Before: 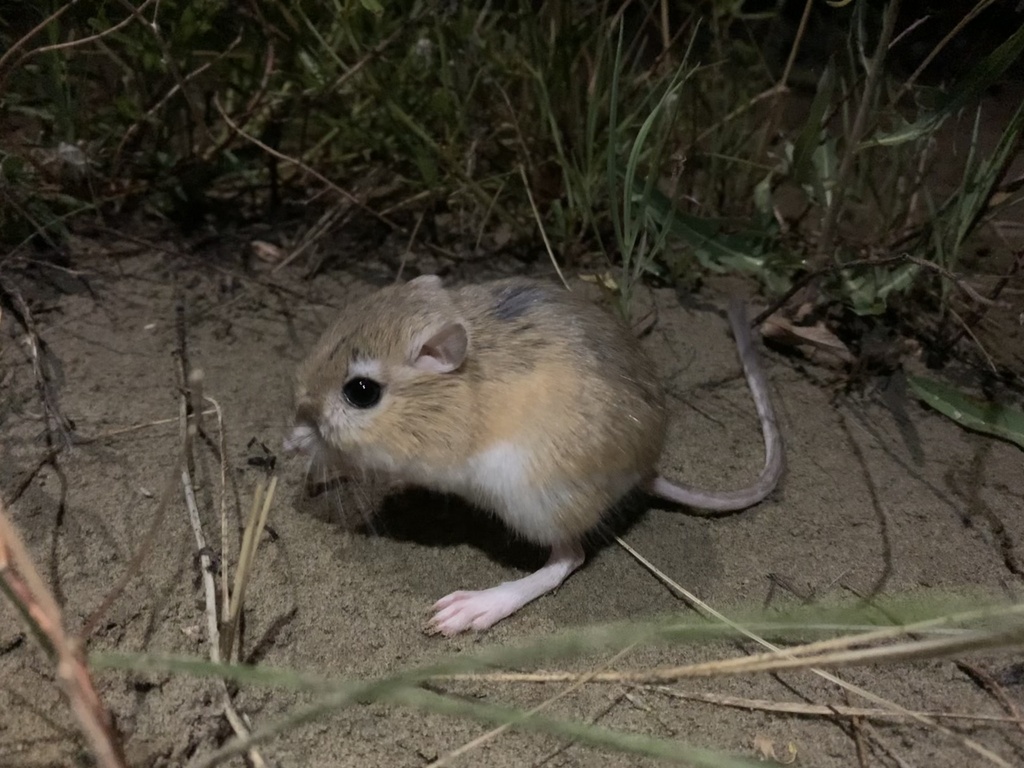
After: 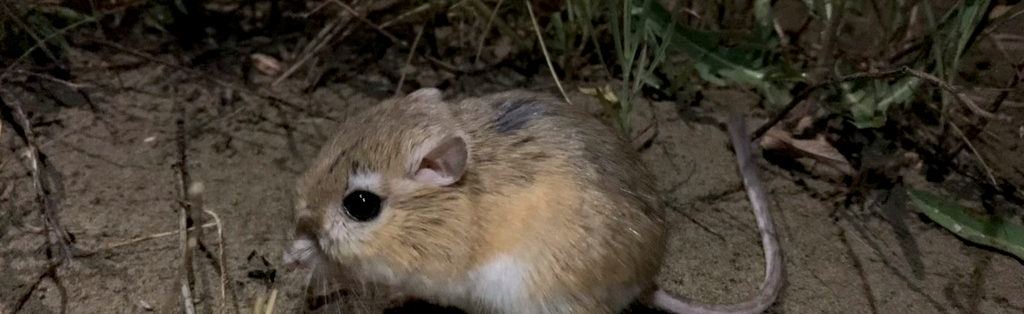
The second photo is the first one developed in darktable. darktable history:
crop and rotate: top 24.429%, bottom 34.646%
local contrast: on, module defaults
haze removal: adaptive false
exposure: exposure -0.047 EV, compensate highlight preservation false
